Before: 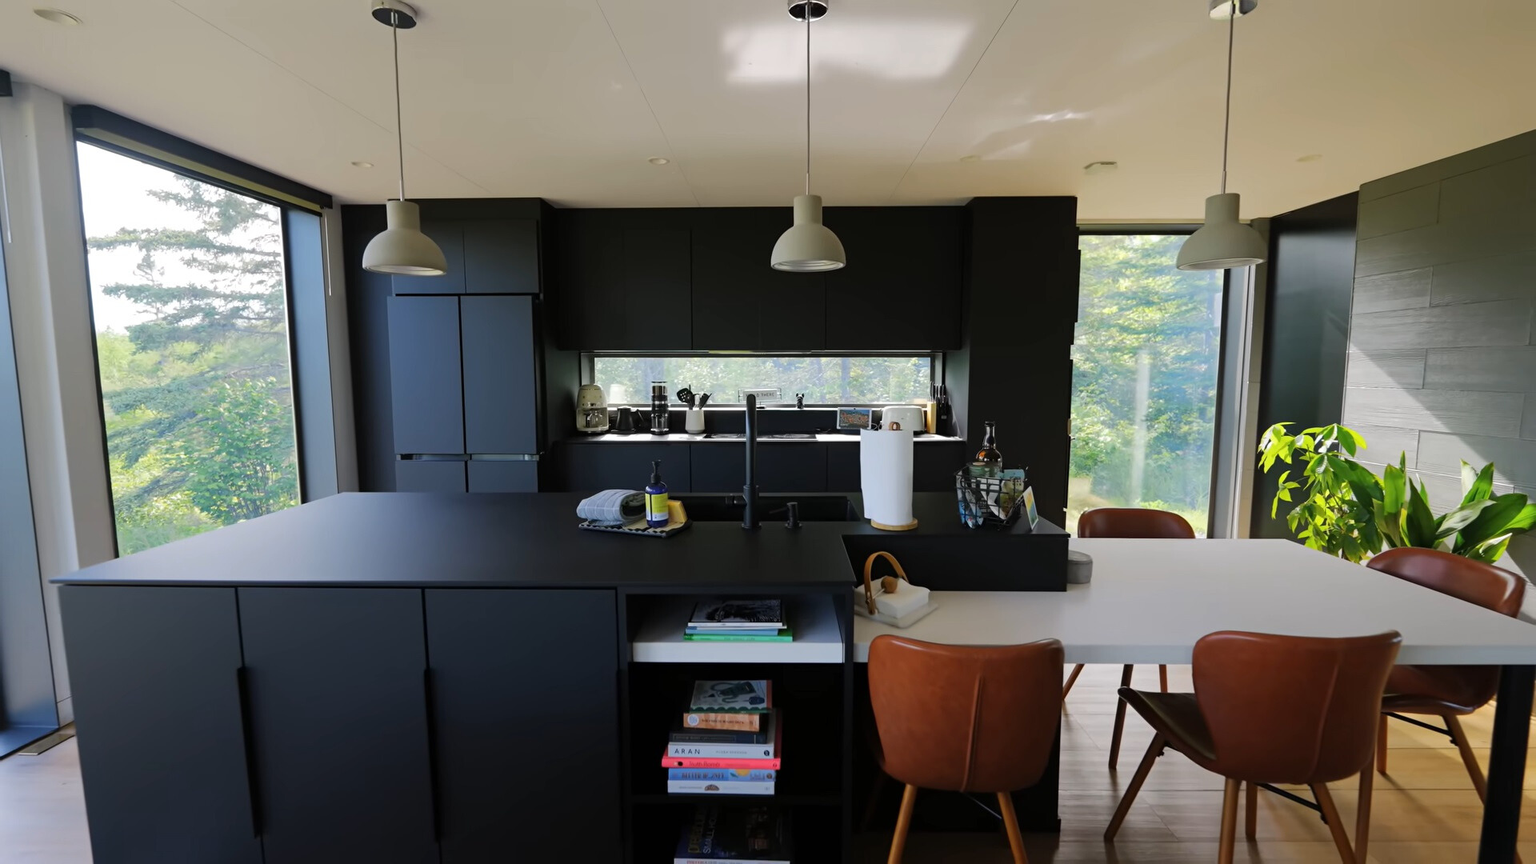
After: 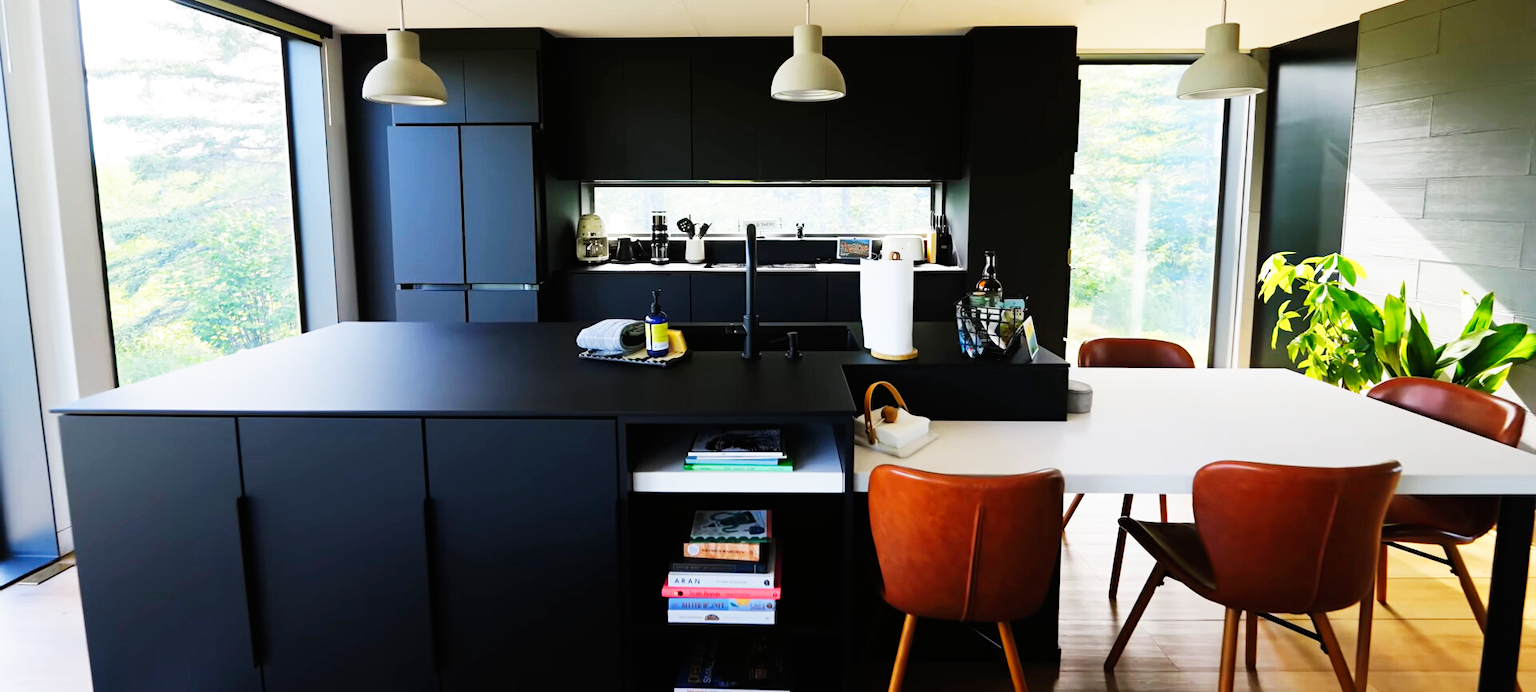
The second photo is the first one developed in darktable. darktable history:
base curve: curves: ch0 [(0, 0) (0.007, 0.004) (0.027, 0.03) (0.046, 0.07) (0.207, 0.54) (0.442, 0.872) (0.673, 0.972) (1, 1)], preserve colors none
crop and rotate: top 19.765%
